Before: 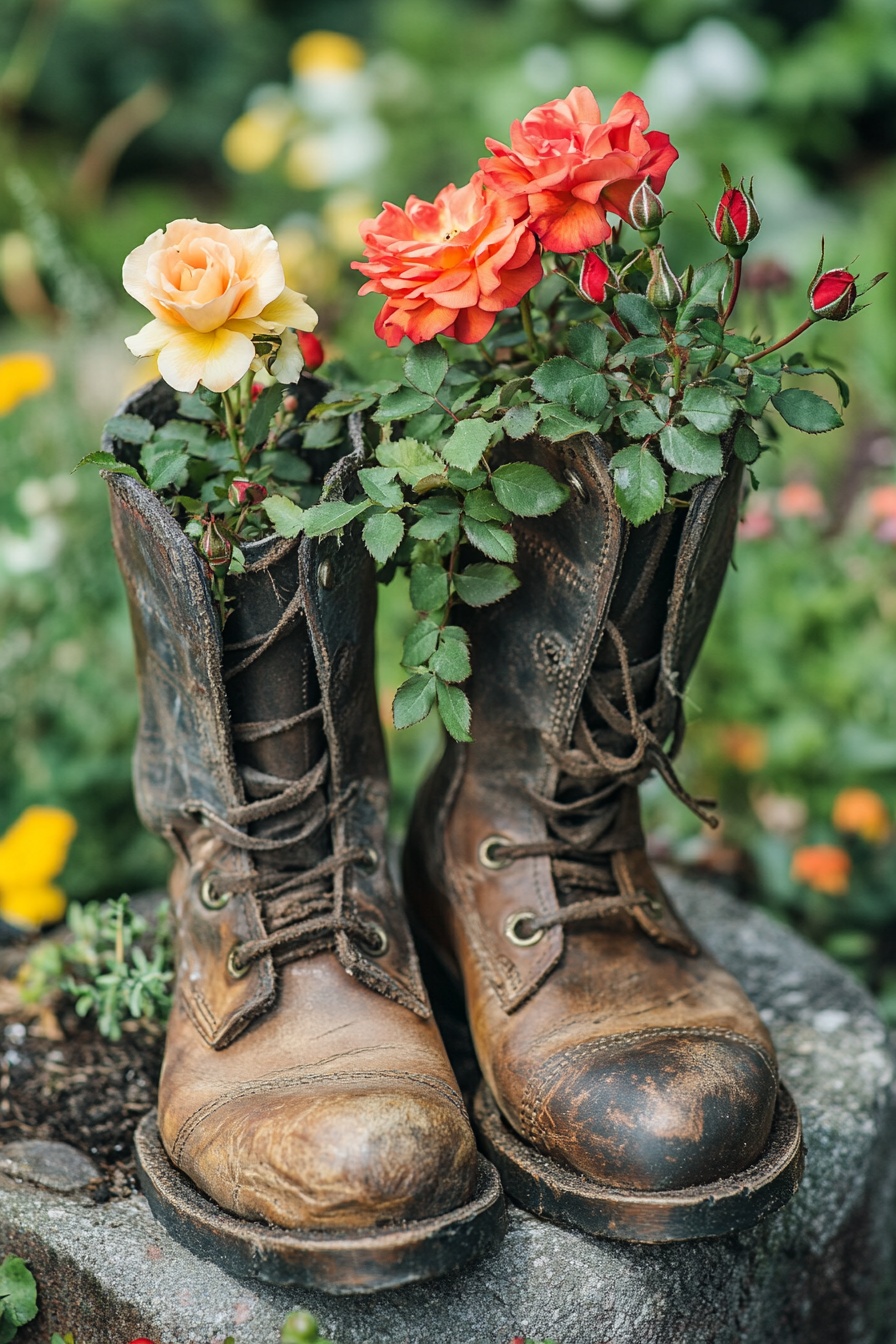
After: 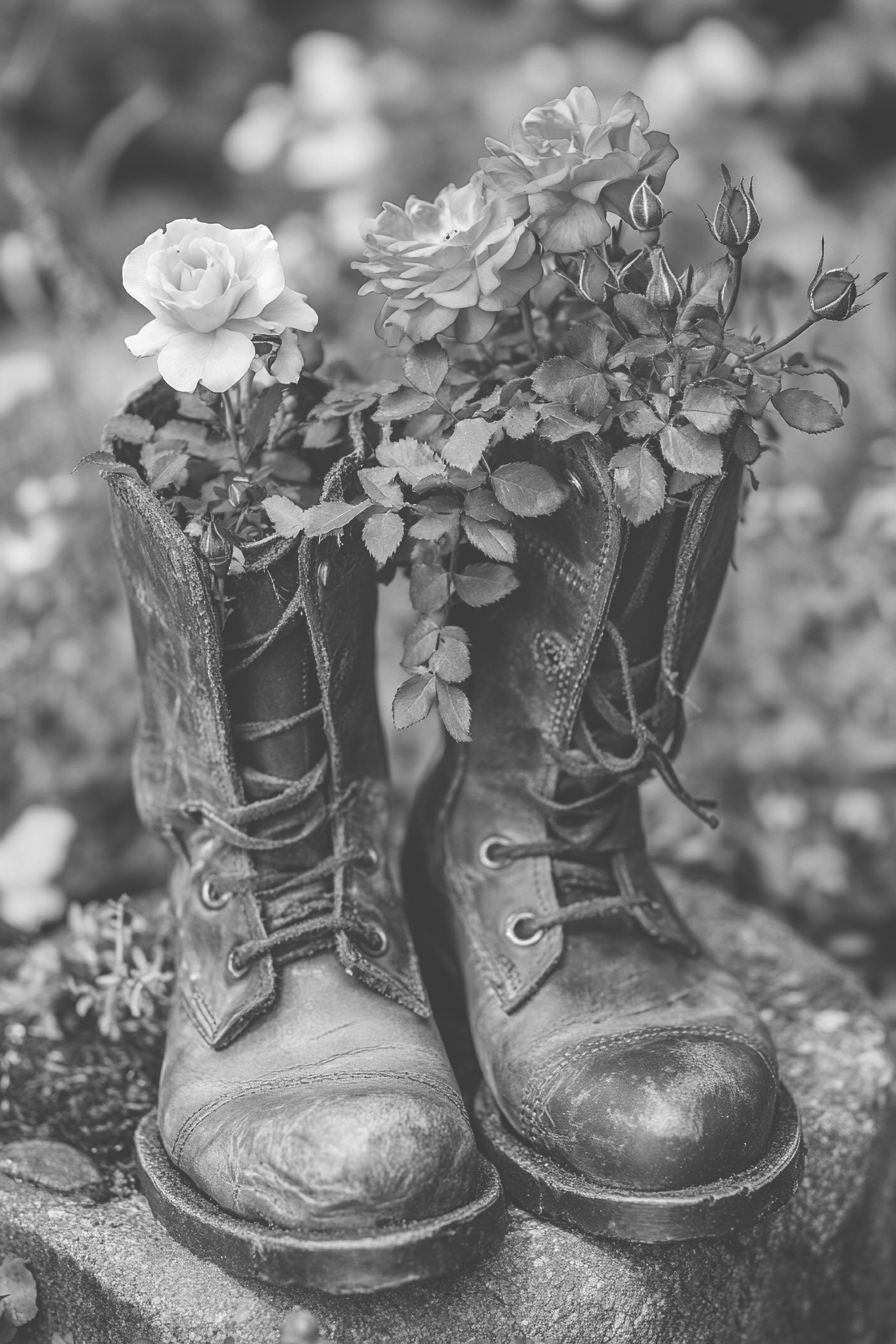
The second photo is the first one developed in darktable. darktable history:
monochrome: a 16.01, b -2.65, highlights 0.52
exposure: black level correction -0.041, exposure 0.064 EV, compensate highlight preservation false
